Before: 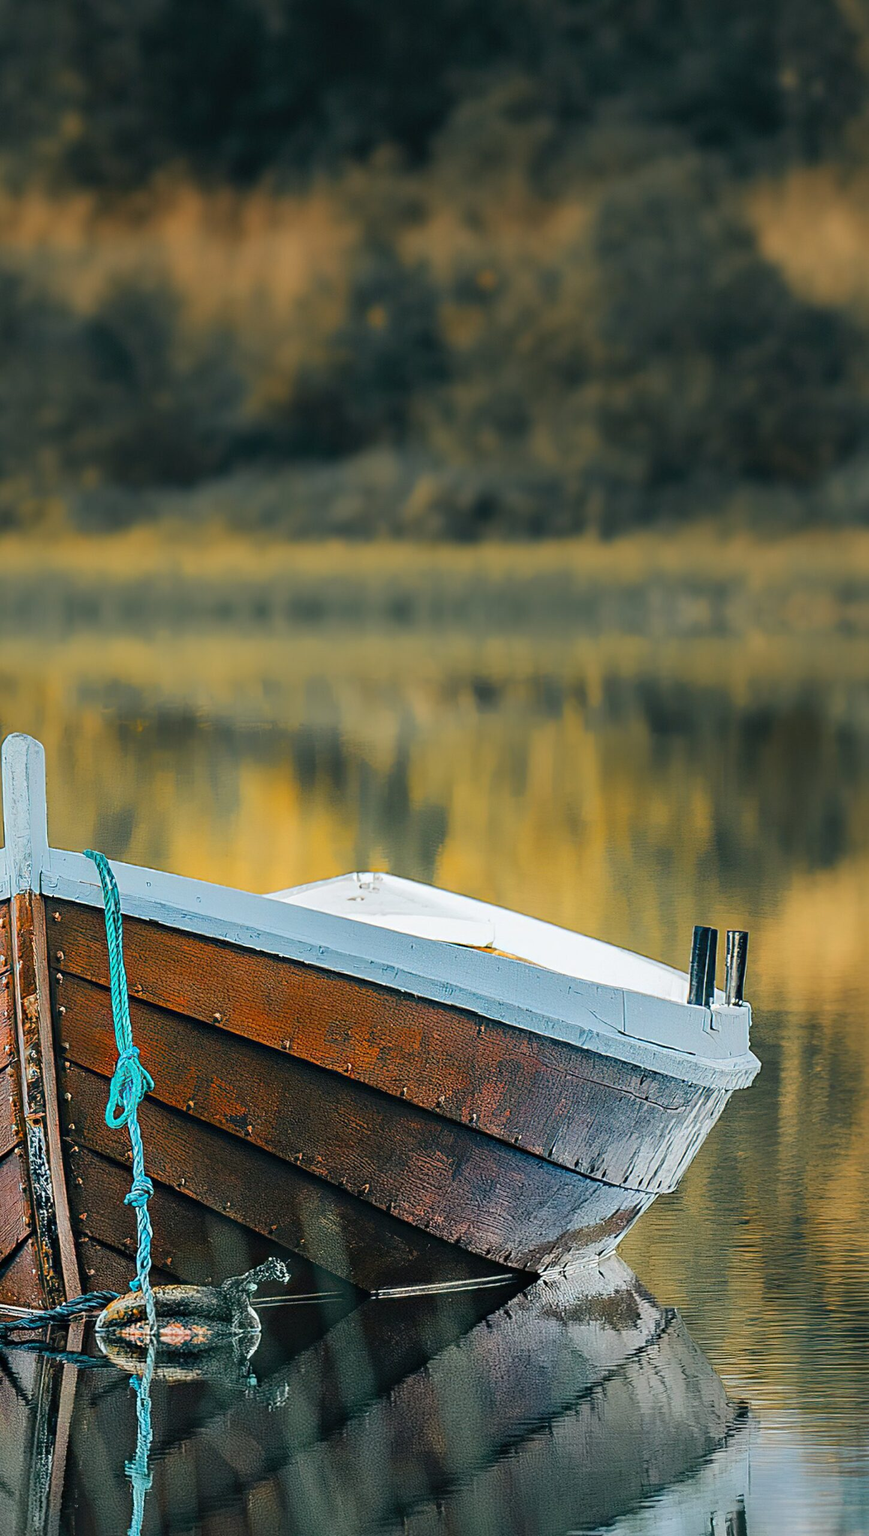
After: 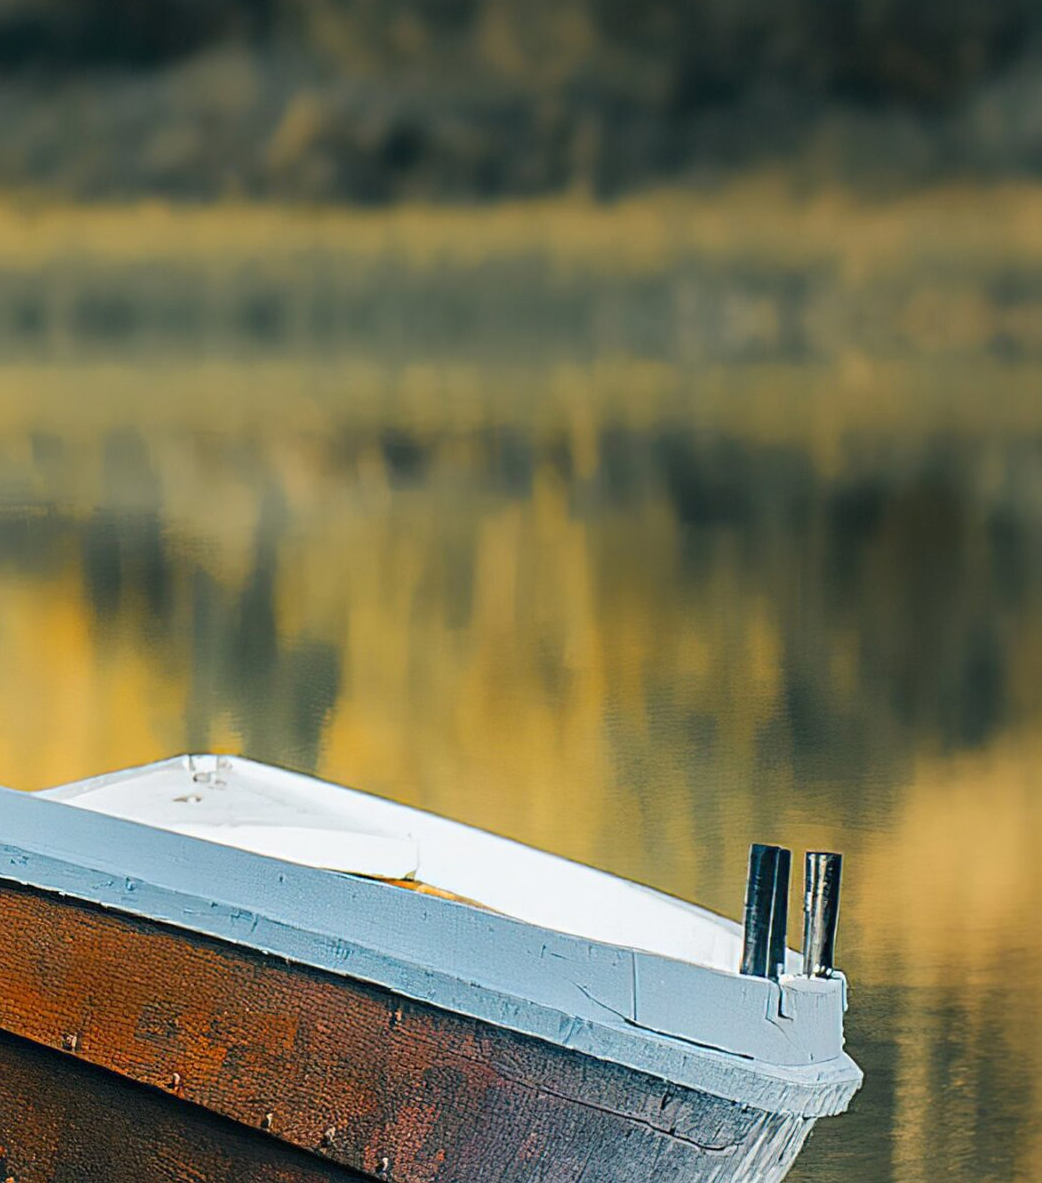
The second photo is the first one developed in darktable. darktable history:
crop and rotate: left 28.06%, top 27.306%, bottom 26.469%
tone curve: curves: ch0 [(0, 0) (0.003, 0.003) (0.011, 0.011) (0.025, 0.024) (0.044, 0.043) (0.069, 0.068) (0.1, 0.098) (0.136, 0.133) (0.177, 0.174) (0.224, 0.22) (0.277, 0.272) (0.335, 0.329) (0.399, 0.391) (0.468, 0.459) (0.543, 0.545) (0.623, 0.625) (0.709, 0.711) (0.801, 0.802) (0.898, 0.898) (1, 1)]
